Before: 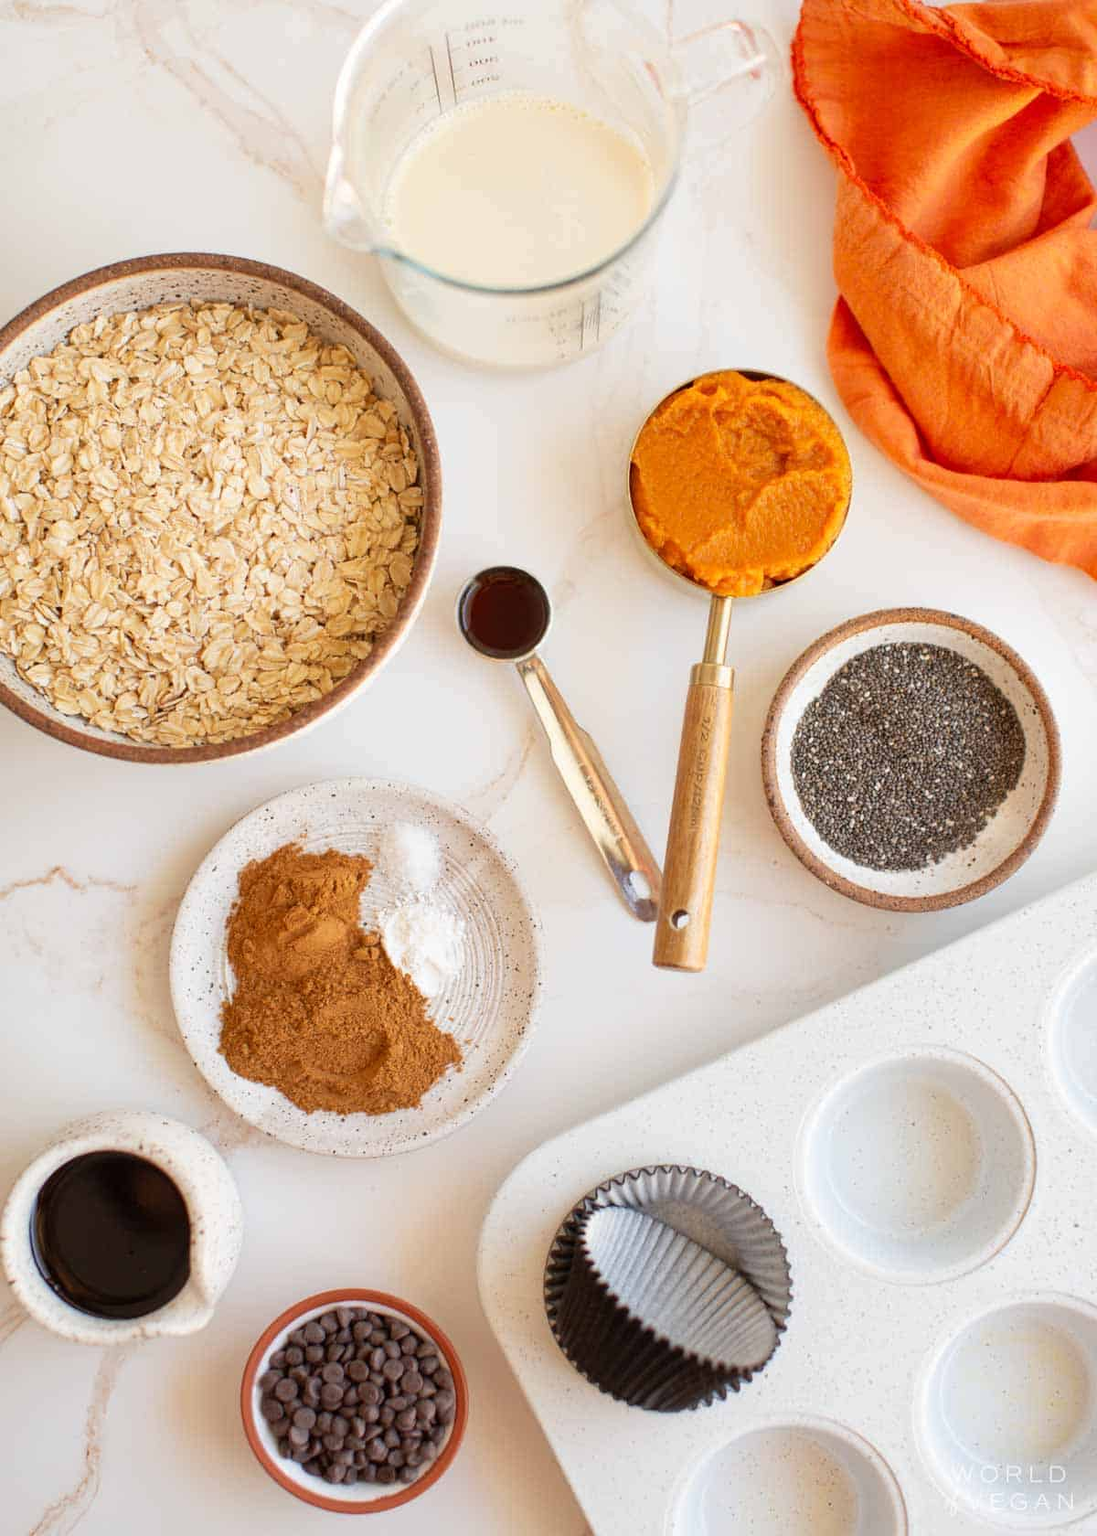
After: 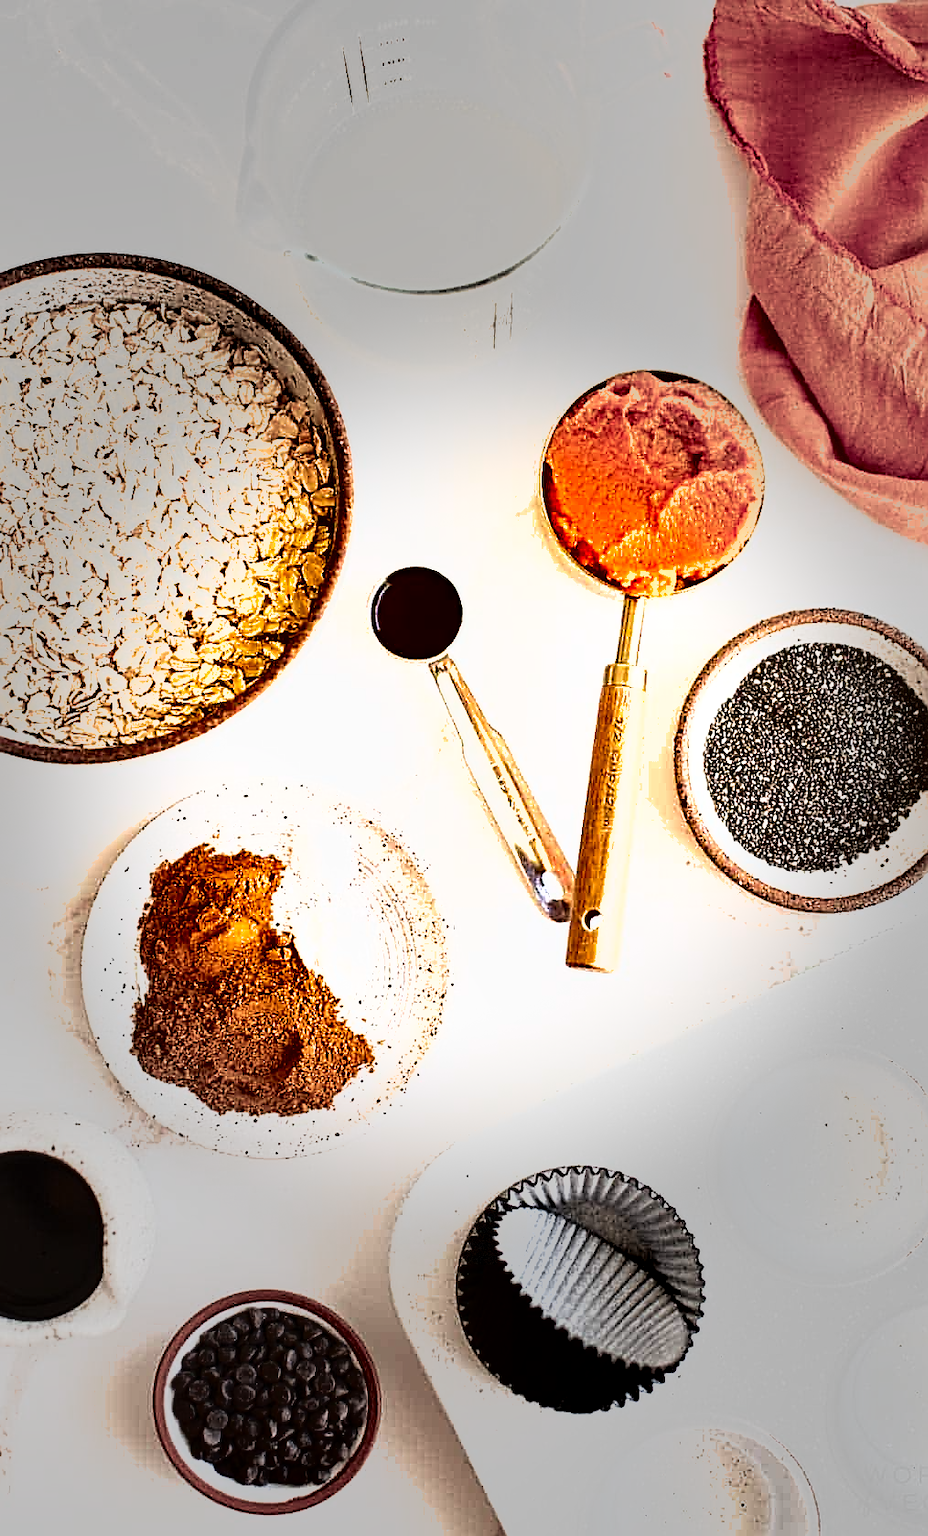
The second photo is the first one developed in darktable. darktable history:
shadows and highlights: radius 266.29, soften with gaussian
vignetting: fall-off start 31.29%, fall-off radius 33.34%, dithering 8-bit output
exposure: black level correction -0.002, exposure 1.108 EV, compensate exposure bias true, compensate highlight preservation false
sharpen: amount 0.896
crop: left 8.006%, right 7.402%
